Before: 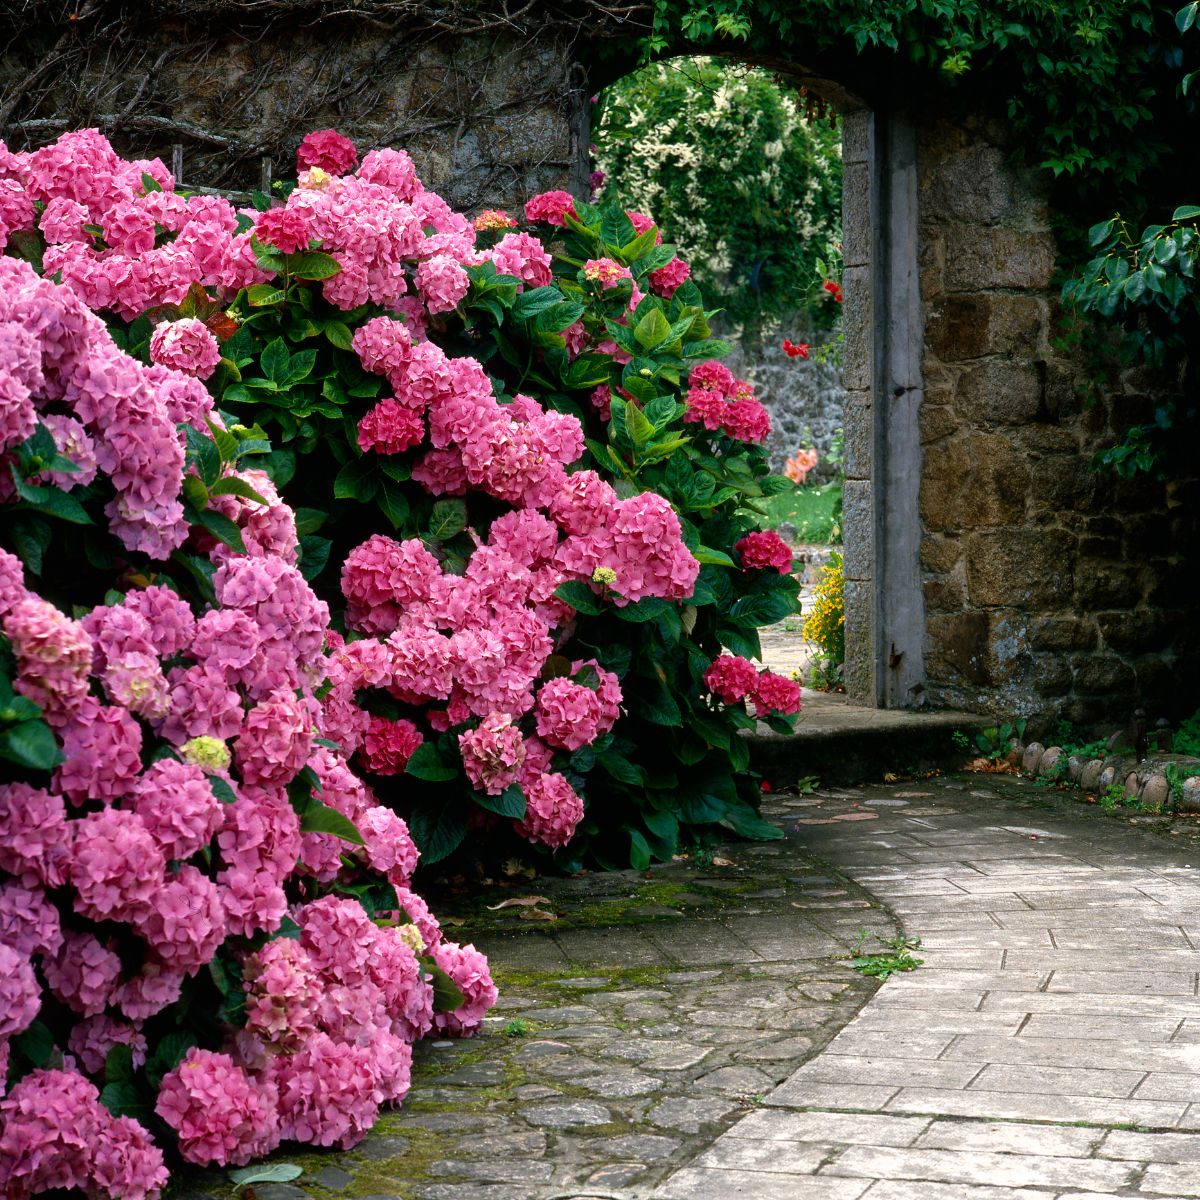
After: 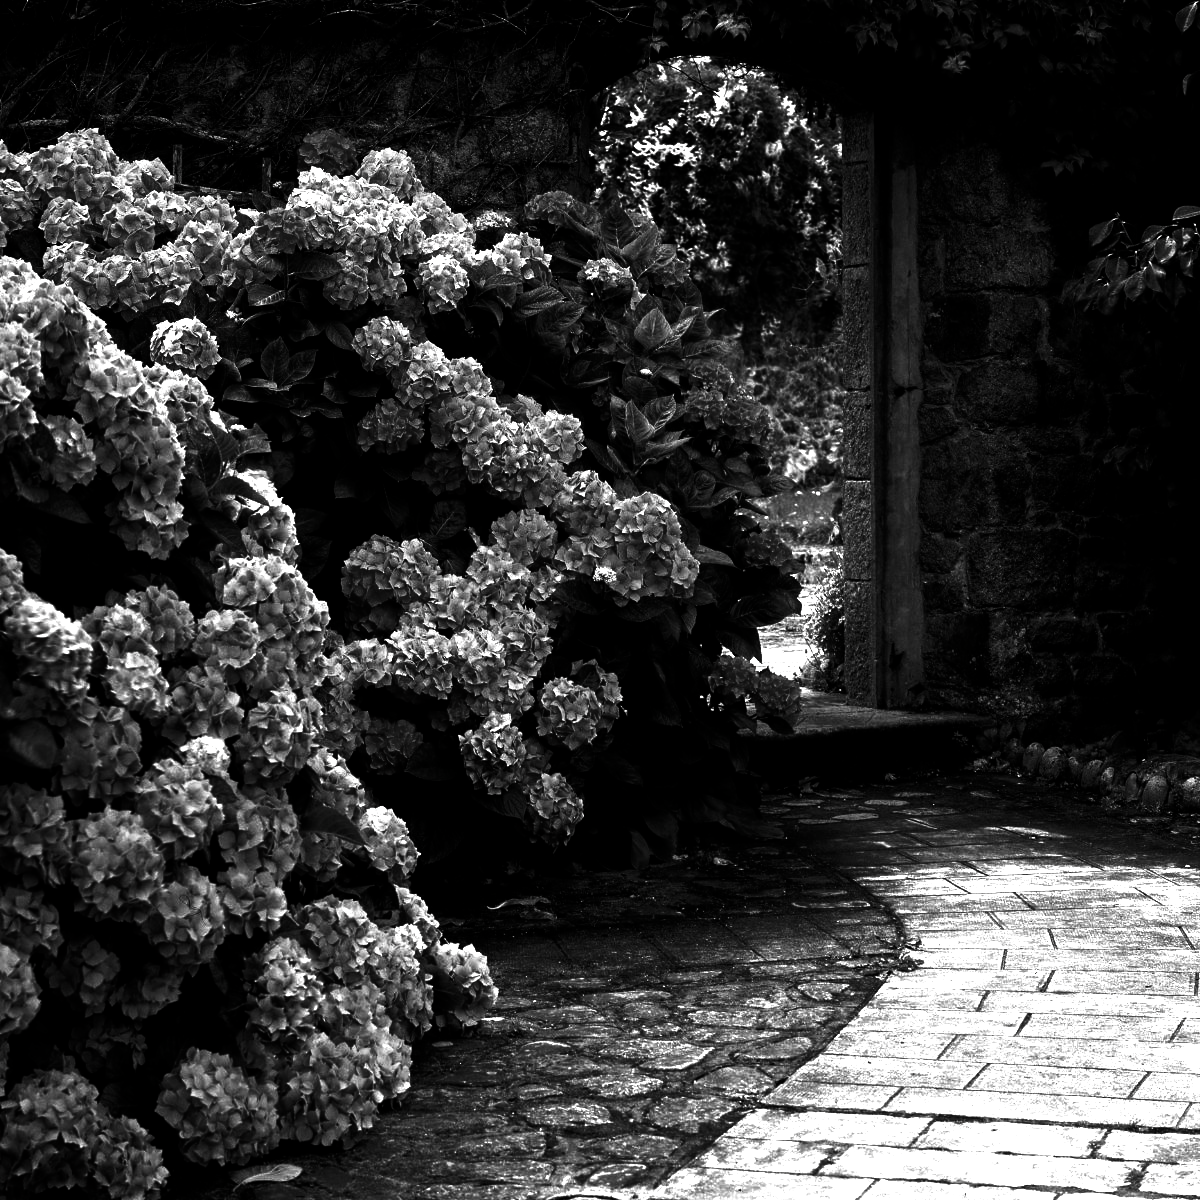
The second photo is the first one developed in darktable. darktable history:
exposure: exposure 0.734 EV, compensate highlight preservation false
contrast brightness saturation: contrast 0.018, brightness -0.992, saturation -0.998
